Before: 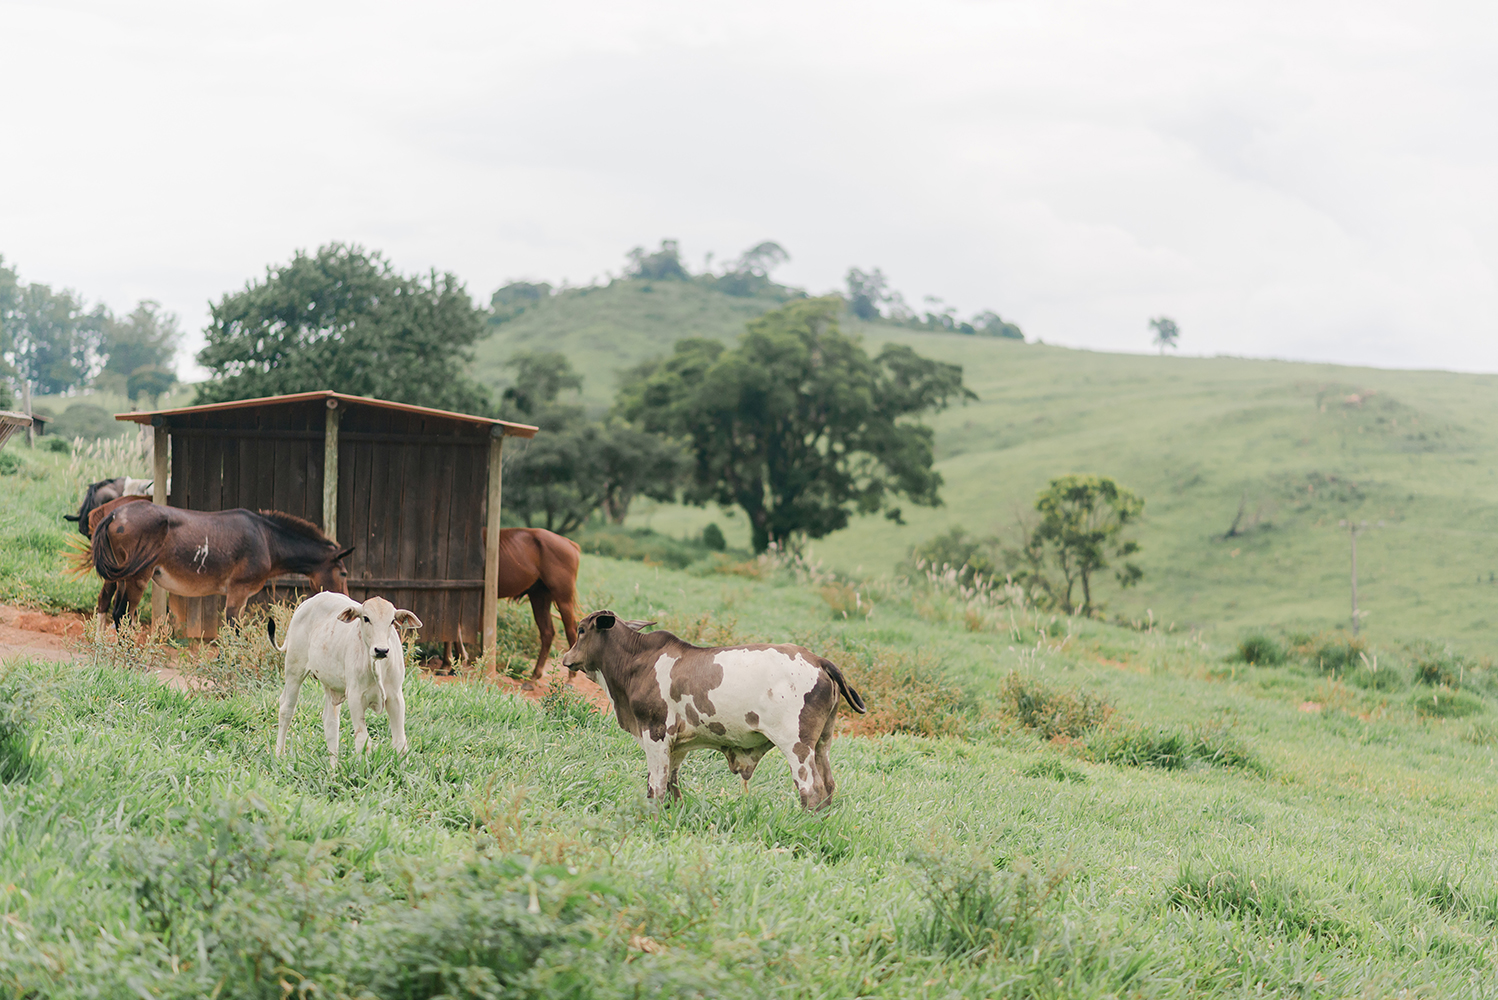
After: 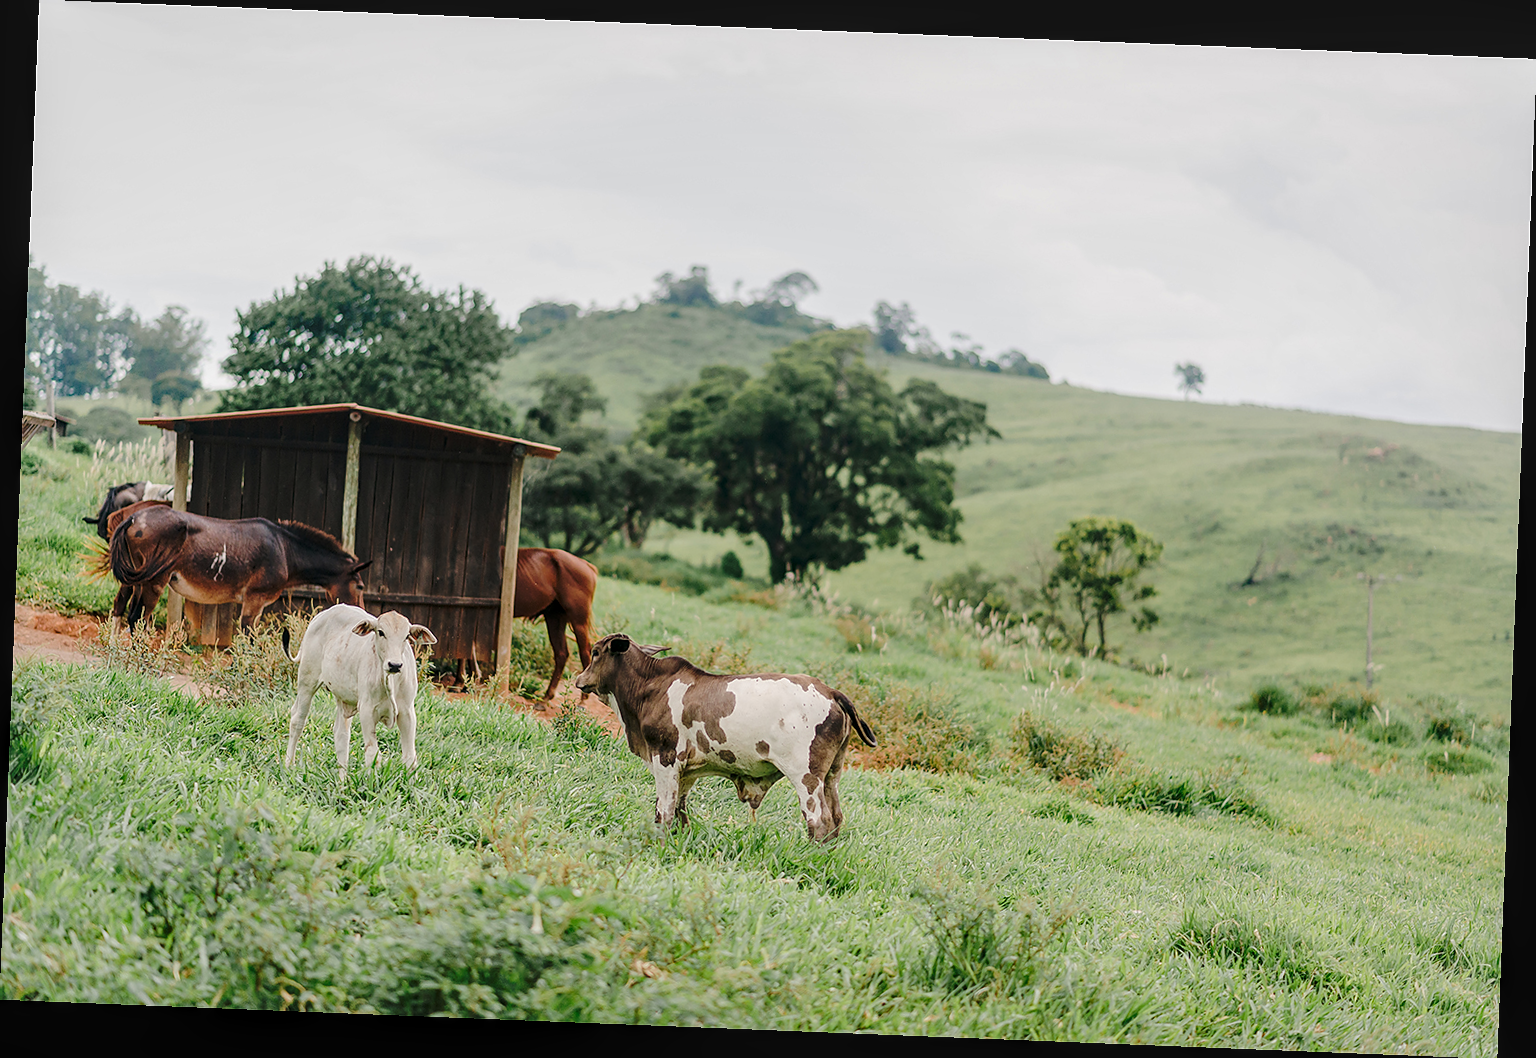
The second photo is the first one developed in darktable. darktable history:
rotate and perspective: rotation 2.27°, automatic cropping off
local contrast: on, module defaults
sharpen: radius 0.969, amount 0.604
base curve: curves: ch0 [(0, 0) (0.073, 0.04) (0.157, 0.139) (0.492, 0.492) (0.758, 0.758) (1, 1)], preserve colors none
